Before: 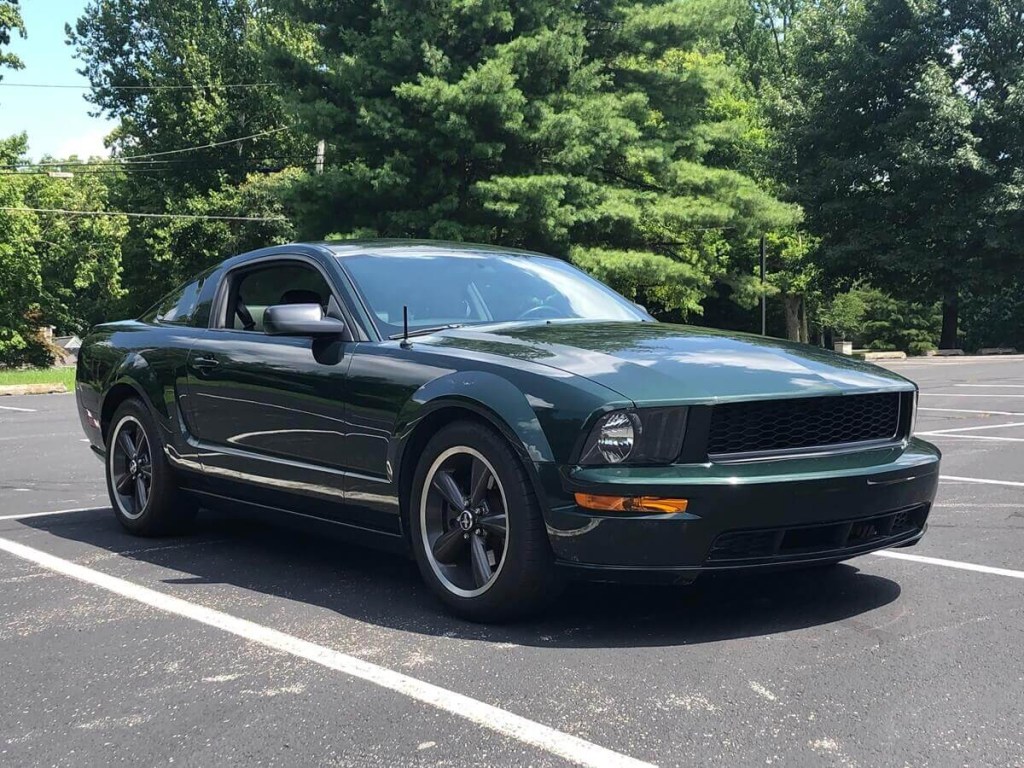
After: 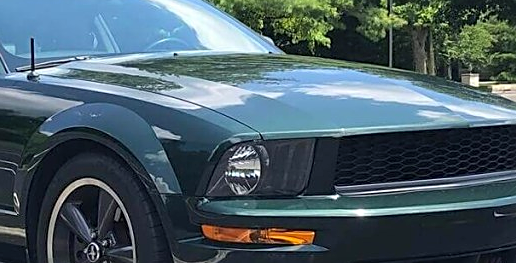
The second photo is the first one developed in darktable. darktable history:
crop: left 36.49%, top 34.911%, right 13.097%, bottom 30.776%
sharpen: on, module defaults
contrast brightness saturation: contrast 0.026, brightness 0.069, saturation 0.127
